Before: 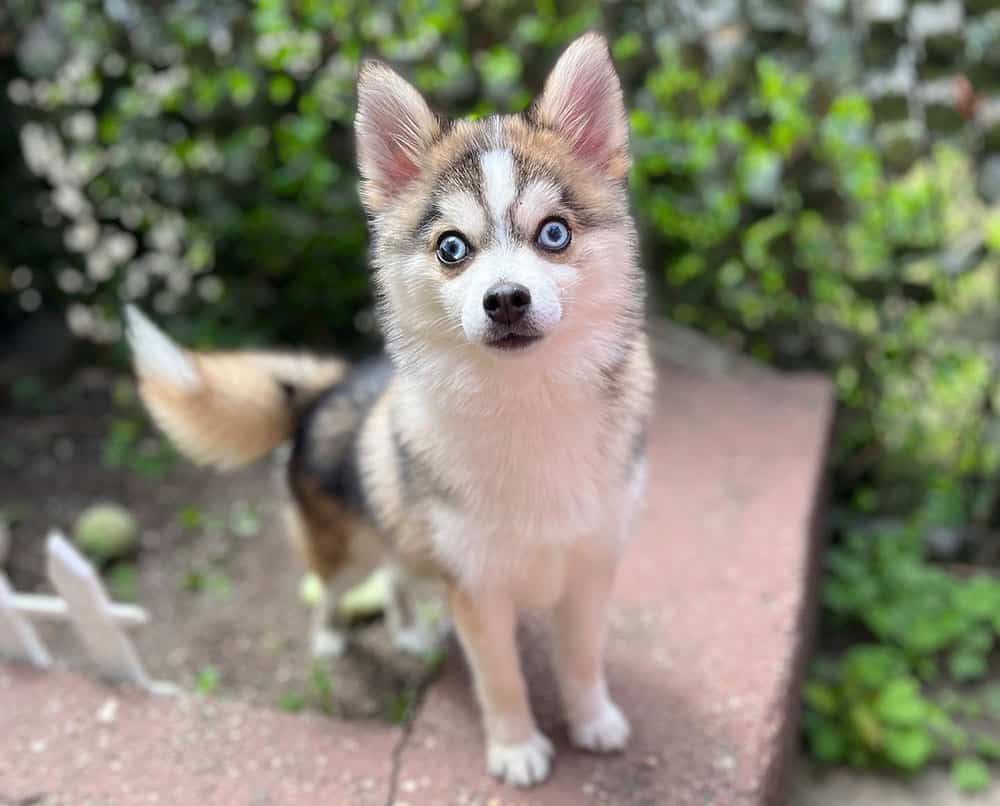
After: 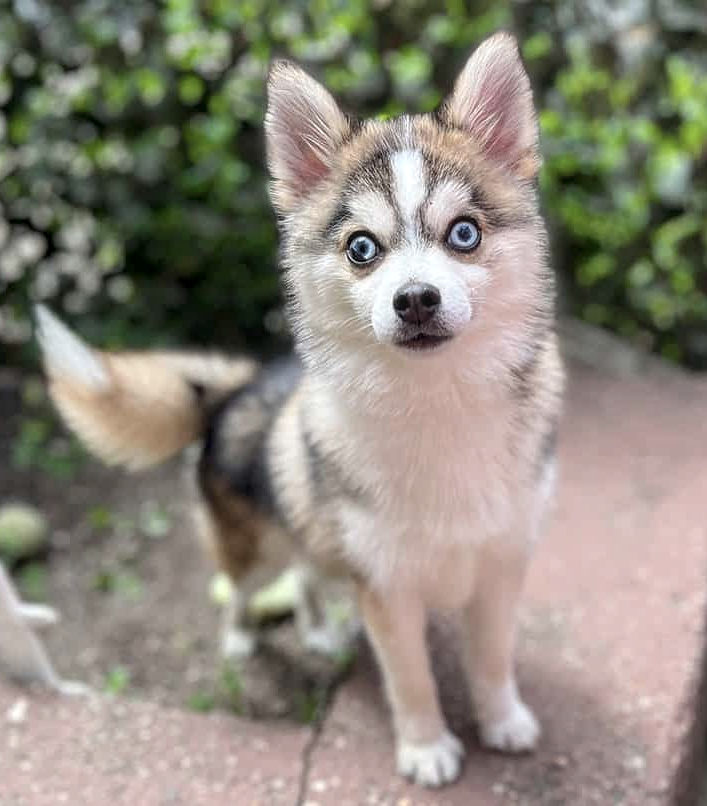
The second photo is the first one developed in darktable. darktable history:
color correction: saturation 0.8
local contrast: on, module defaults
crop and rotate: left 9.061%, right 20.142%
